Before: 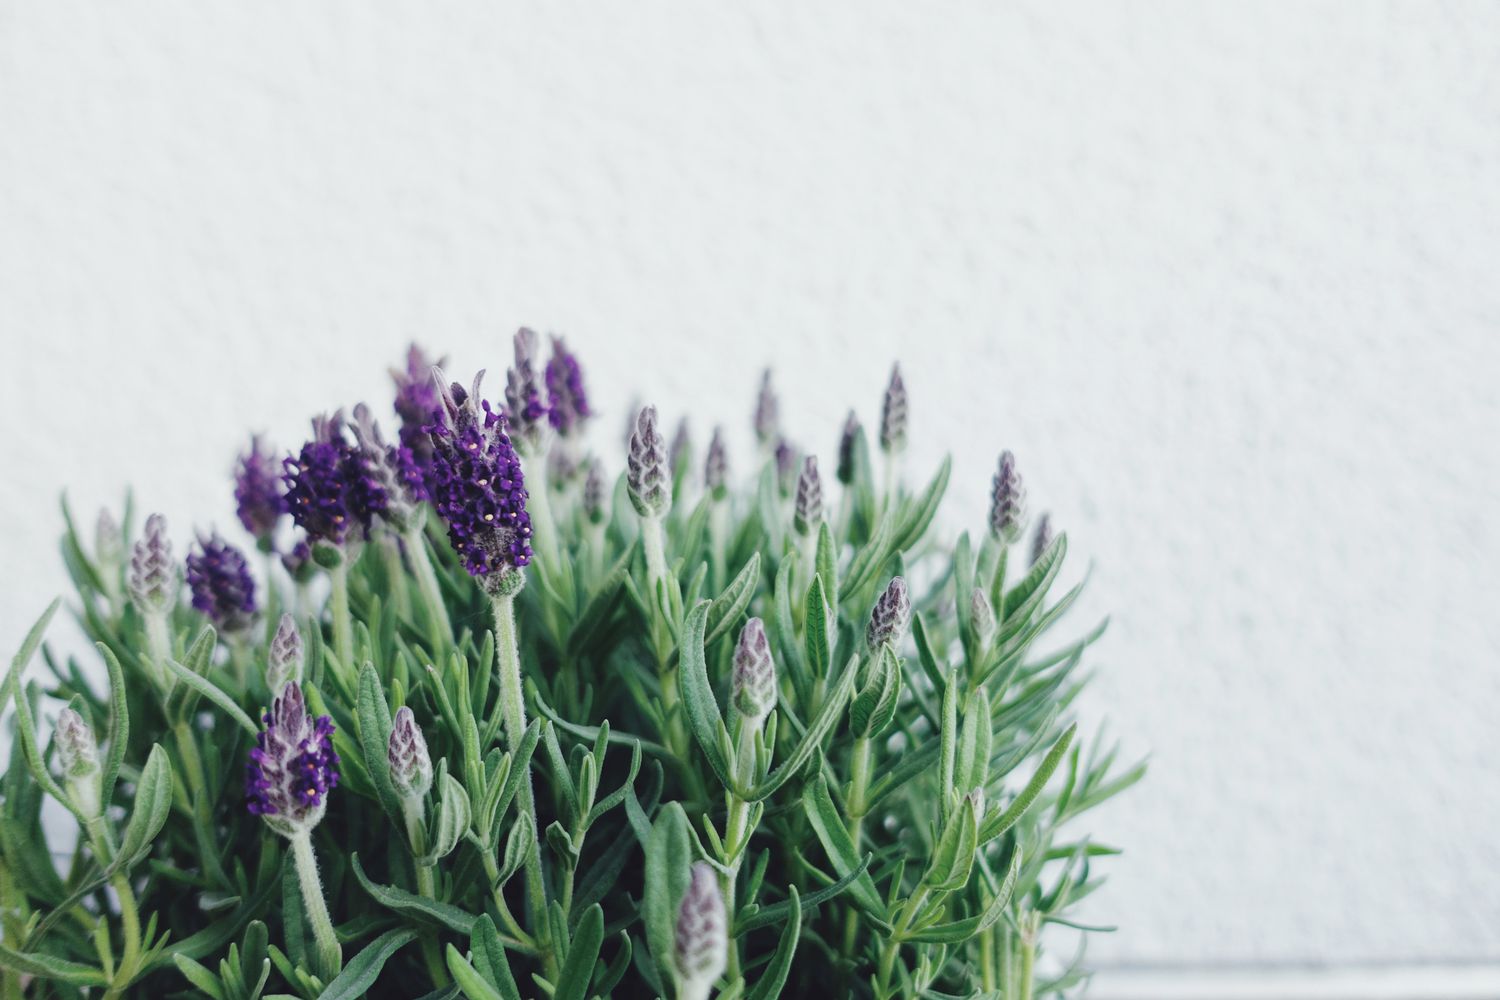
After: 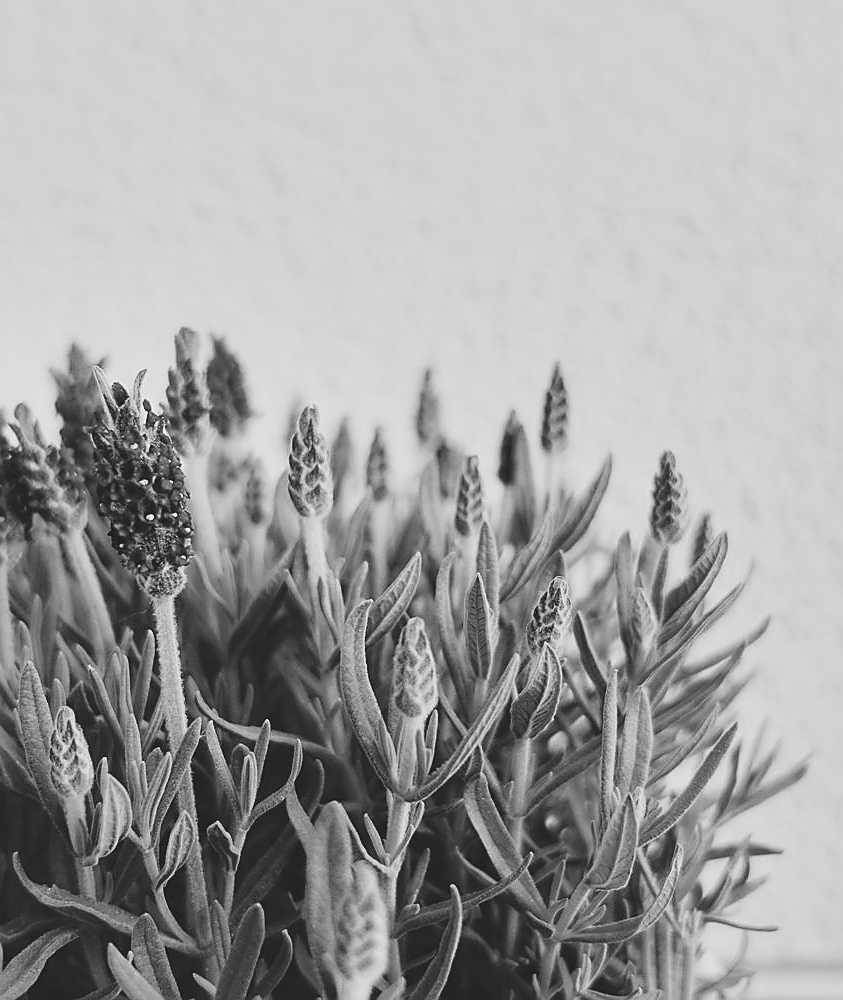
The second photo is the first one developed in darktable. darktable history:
color calibration: output gray [0.21, 0.42, 0.37, 0], illuminant same as pipeline (D50), adaptation none (bypass), x 0.332, y 0.334, temperature 5015.93 K
color zones: curves: ch0 [(0, 0.497) (0.096, 0.361) (0.221, 0.538) (0.429, 0.5) (0.571, 0.5) (0.714, 0.5) (0.857, 0.5) (1, 0.497)]; ch1 [(0, 0.5) (0.143, 0.5) (0.257, -0.002) (0.429, 0.04) (0.571, -0.001) (0.714, -0.015) (0.857, 0.024) (1, 0.5)]
crop and rotate: left 22.637%, right 21.102%
sharpen: radius 1.35, amount 1.26, threshold 0.702
tone curve: curves: ch0 [(0, 0) (0.003, 0.047) (0.011, 0.047) (0.025, 0.049) (0.044, 0.051) (0.069, 0.055) (0.1, 0.066) (0.136, 0.089) (0.177, 0.12) (0.224, 0.155) (0.277, 0.205) (0.335, 0.281) (0.399, 0.37) (0.468, 0.47) (0.543, 0.574) (0.623, 0.687) (0.709, 0.801) (0.801, 0.89) (0.898, 0.963) (1, 1)], preserve colors none
contrast brightness saturation: contrast -0.268, saturation -0.43
shadows and highlights: low approximation 0.01, soften with gaussian
